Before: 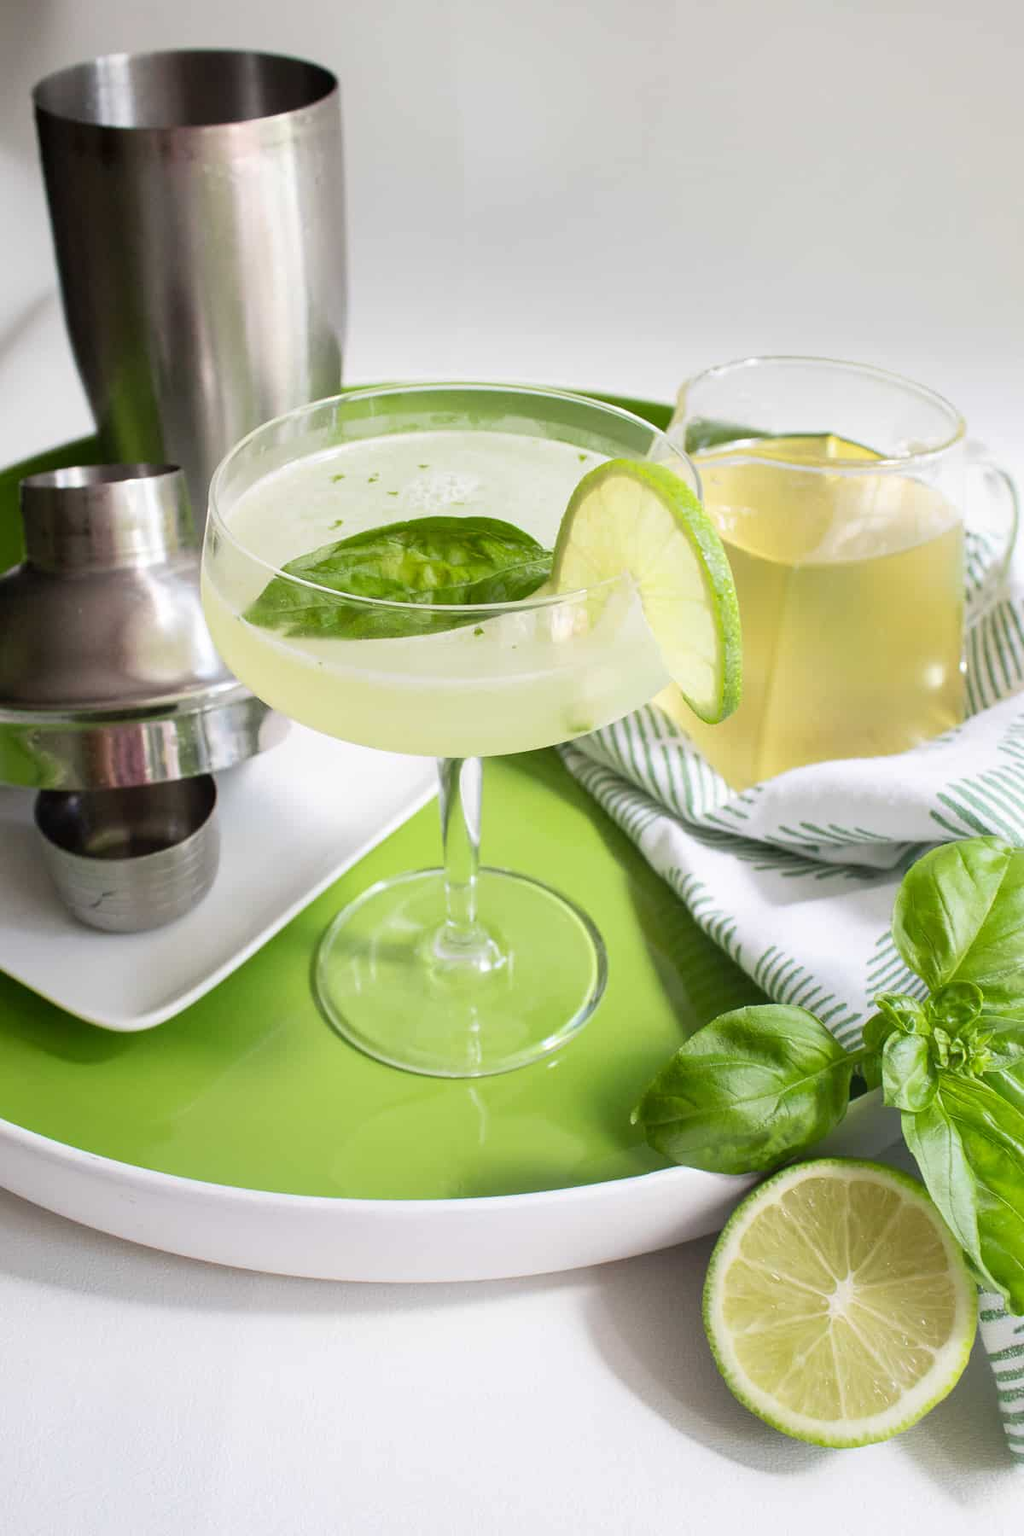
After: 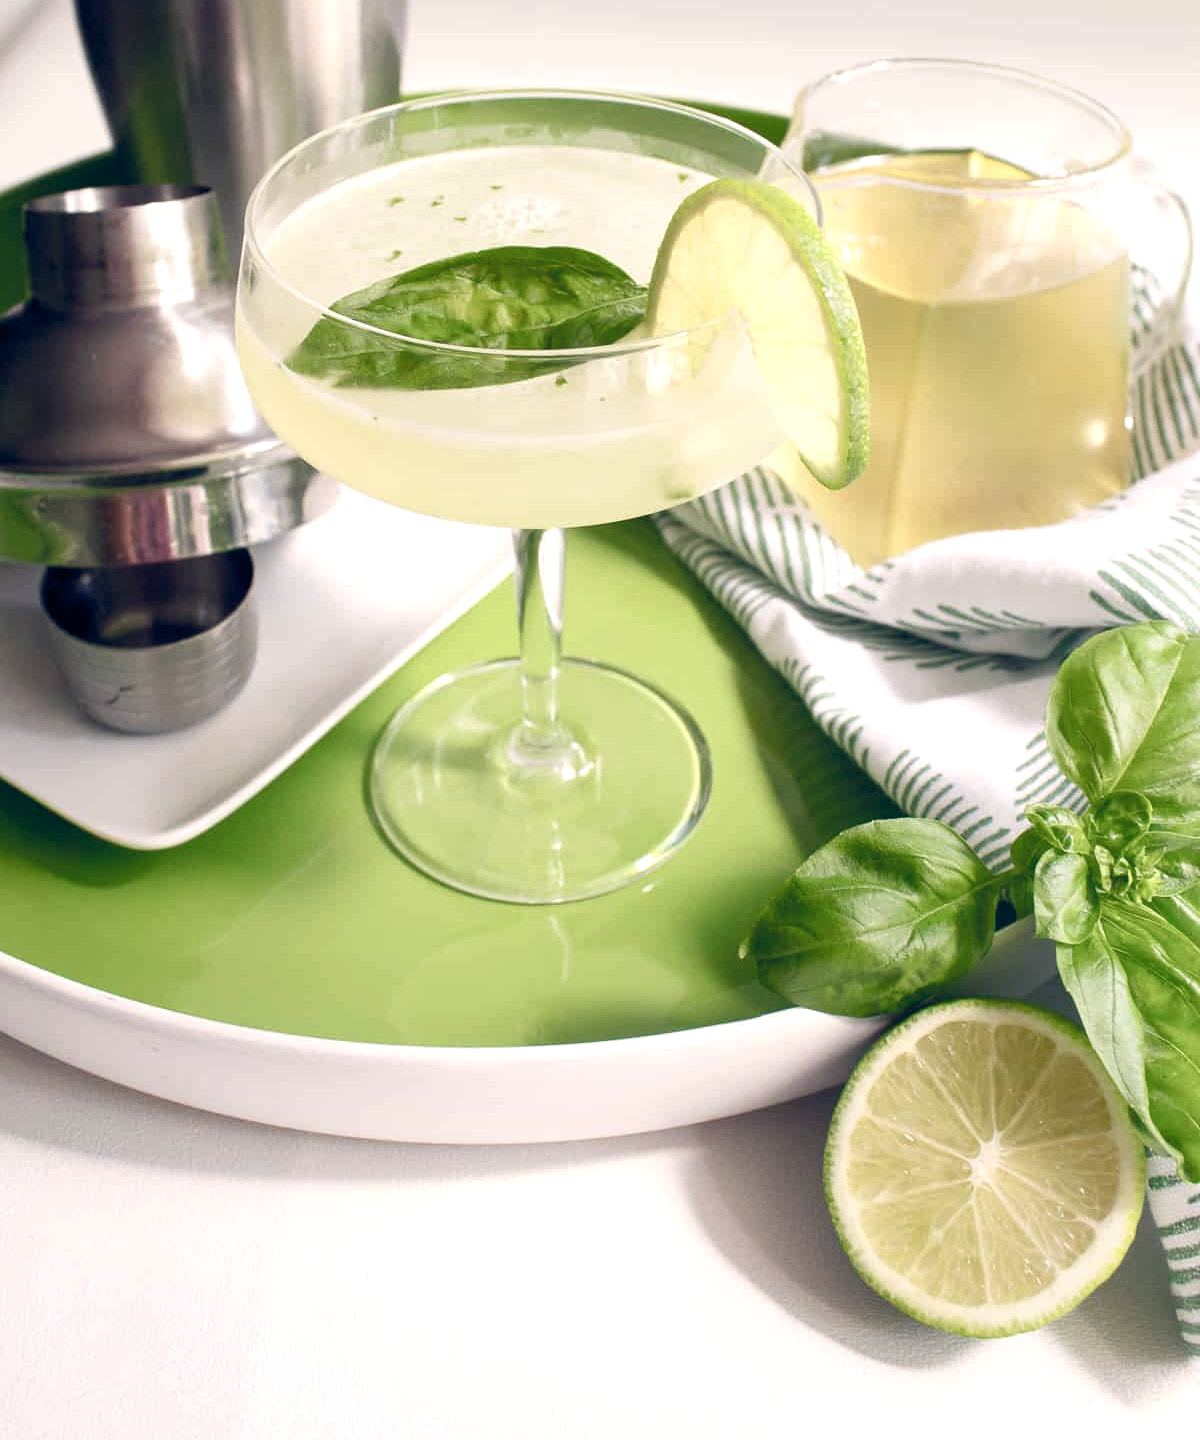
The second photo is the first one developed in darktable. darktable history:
crop and rotate: top 19.998%
color balance rgb: highlights gain › chroma 2.94%, highlights gain › hue 60.57°, global offset › chroma 0.25%, global offset › hue 256.52°, perceptual saturation grading › global saturation 20%, perceptual saturation grading › highlights -50%, perceptual saturation grading › shadows 30%, contrast 15%
